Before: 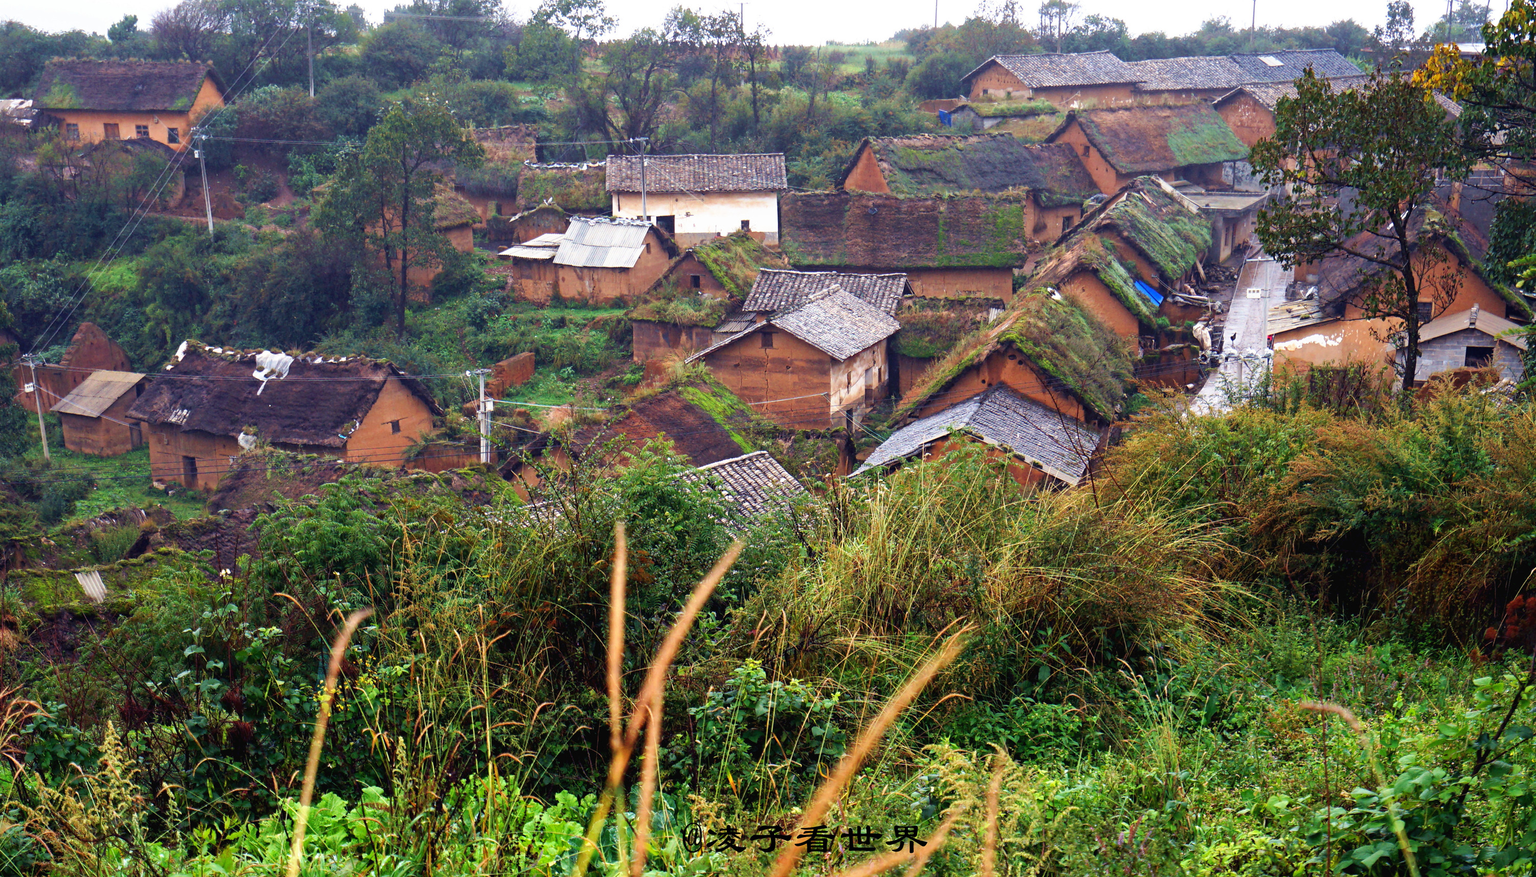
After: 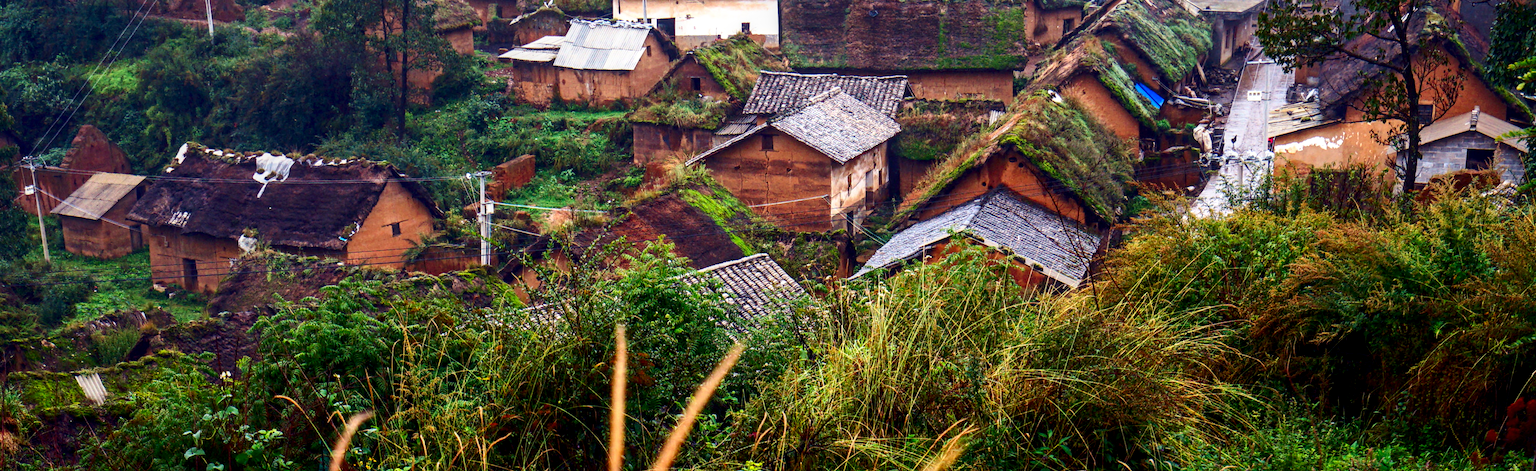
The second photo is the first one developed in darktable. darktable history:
local contrast: on, module defaults
crop and rotate: top 22.661%, bottom 23.597%
contrast brightness saturation: contrast 0.195, brightness -0.102, saturation 0.212
exposure: compensate exposure bias true, compensate highlight preservation false
